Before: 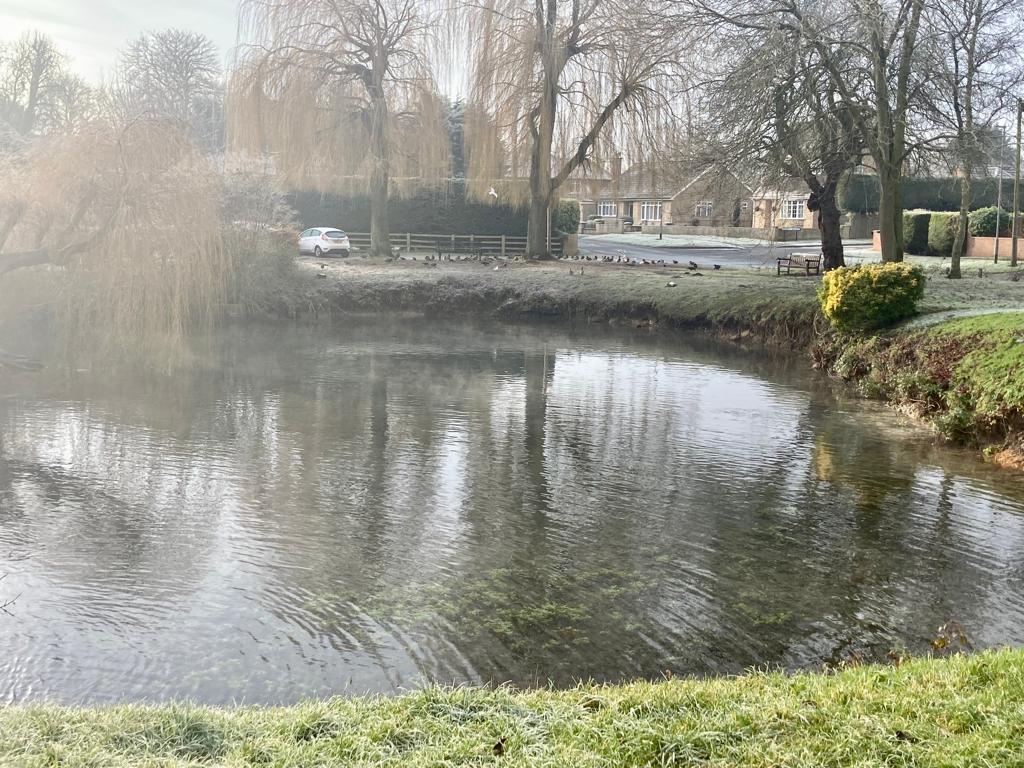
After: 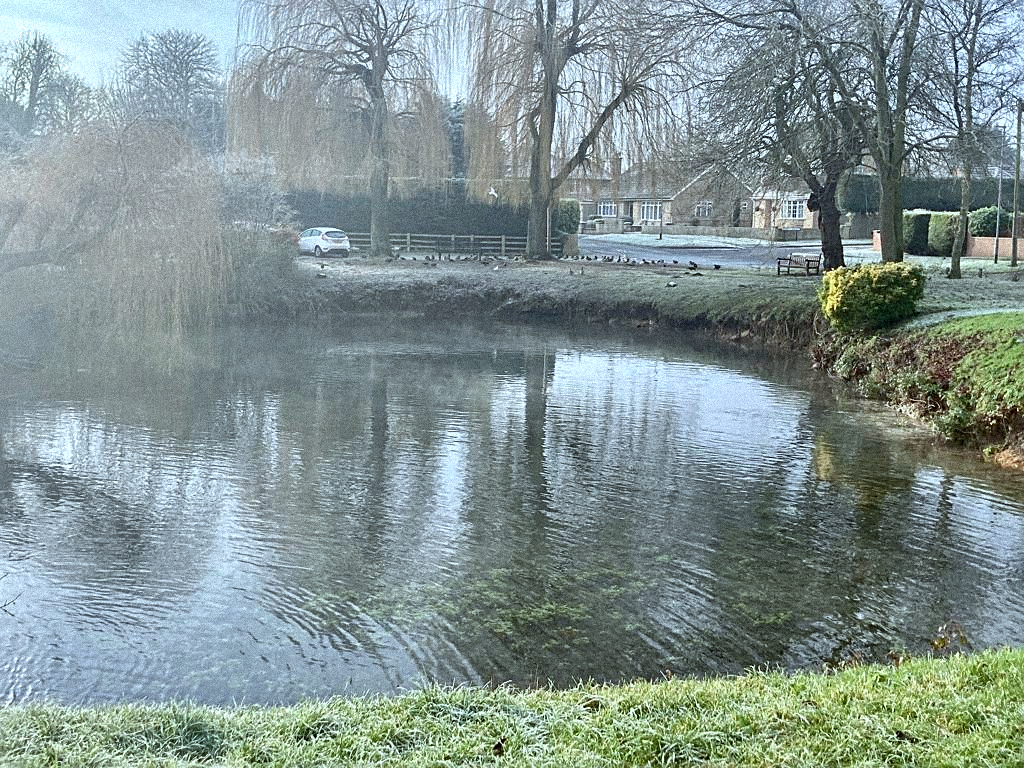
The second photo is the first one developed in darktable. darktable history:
color calibration: illuminant F (fluorescent), F source F9 (Cool White Deluxe 4150 K) – high CRI, x 0.374, y 0.373, temperature 4158.34 K
sharpen: on, module defaults
shadows and highlights: low approximation 0.01, soften with gaussian
grain: coarseness 9.38 ISO, strength 34.99%, mid-tones bias 0%
